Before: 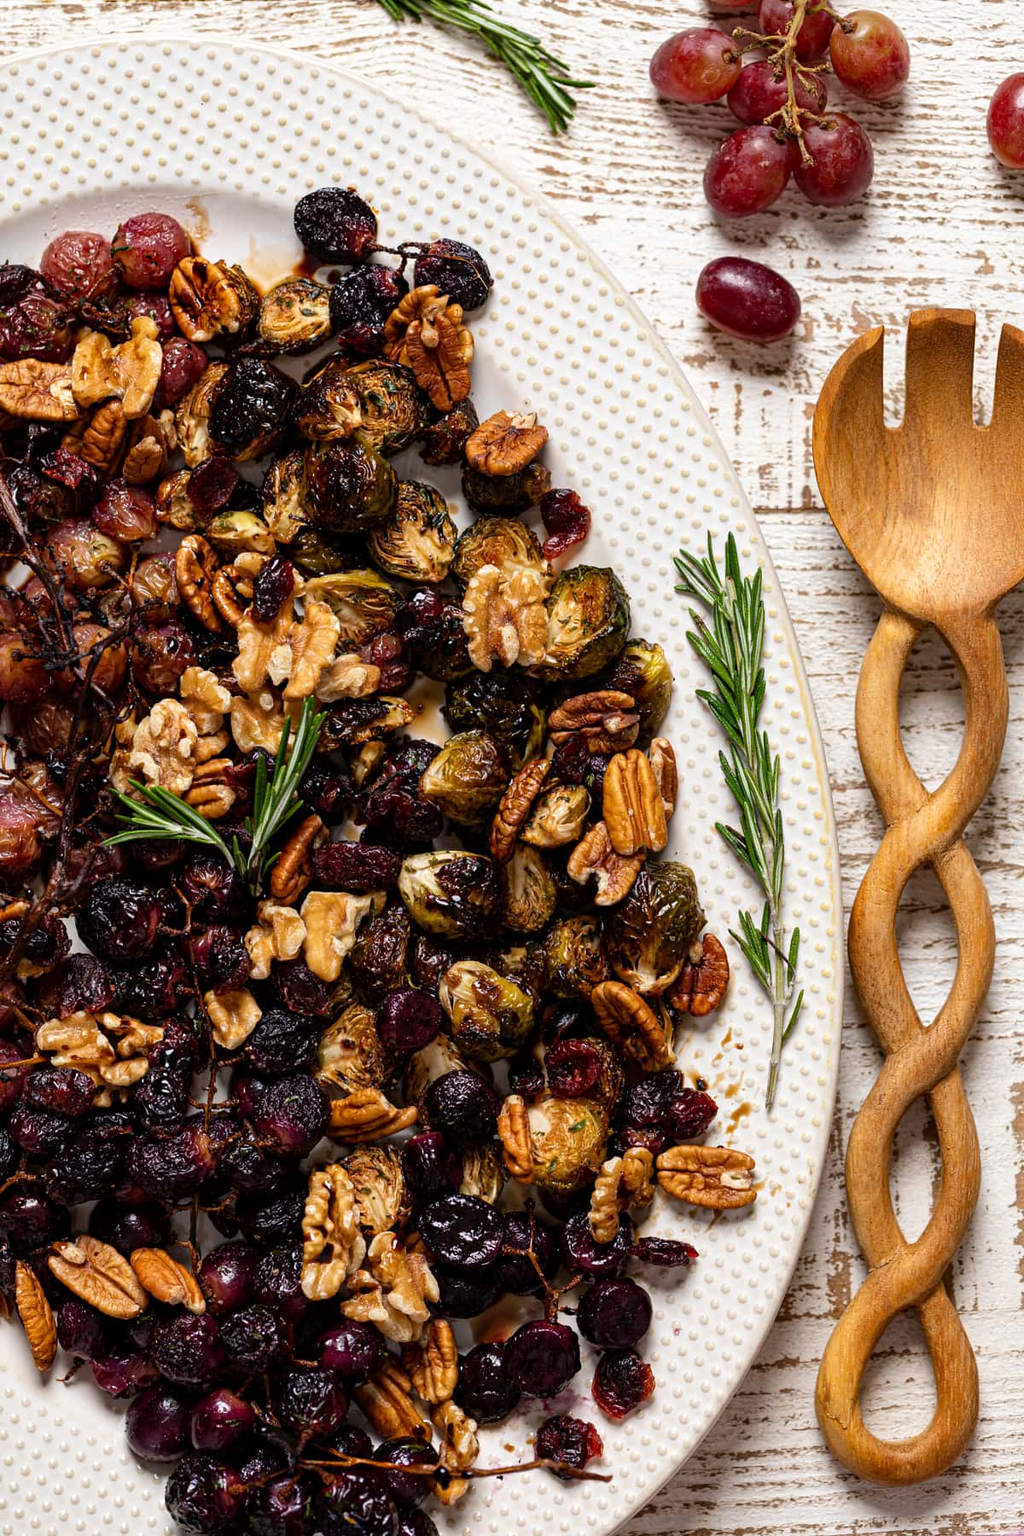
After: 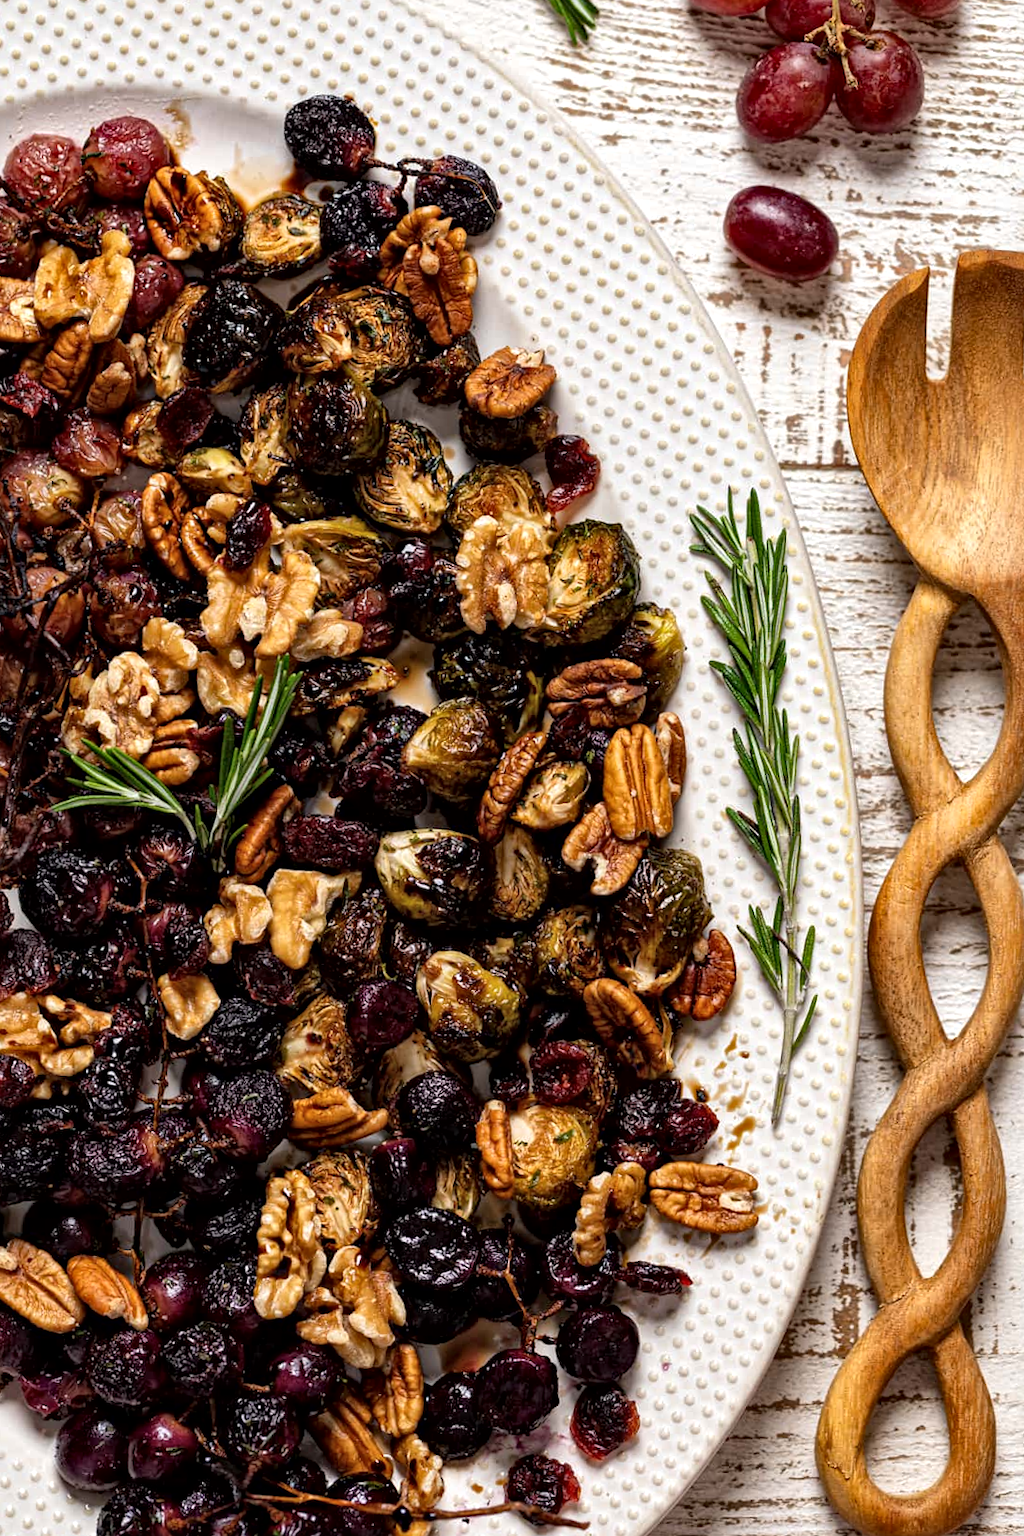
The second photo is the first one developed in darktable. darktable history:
local contrast: mode bilateral grid, contrast 20, coarseness 19, detail 163%, midtone range 0.2
crop and rotate: angle -1.86°, left 3.137%, top 4.13%, right 1.615%, bottom 0.609%
